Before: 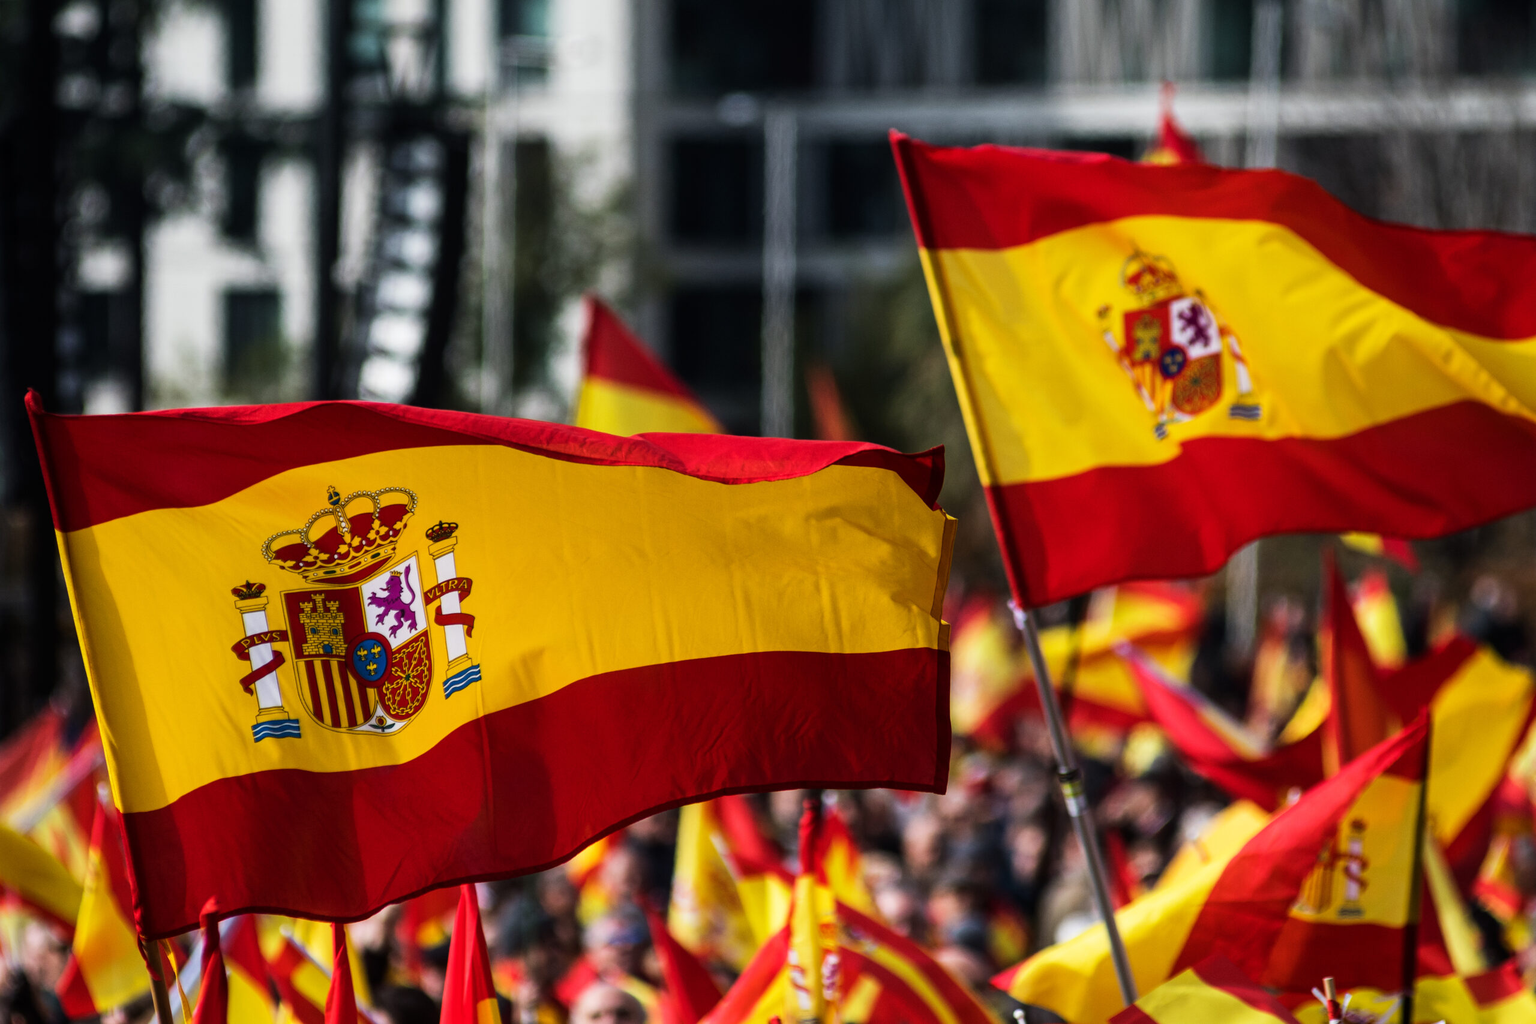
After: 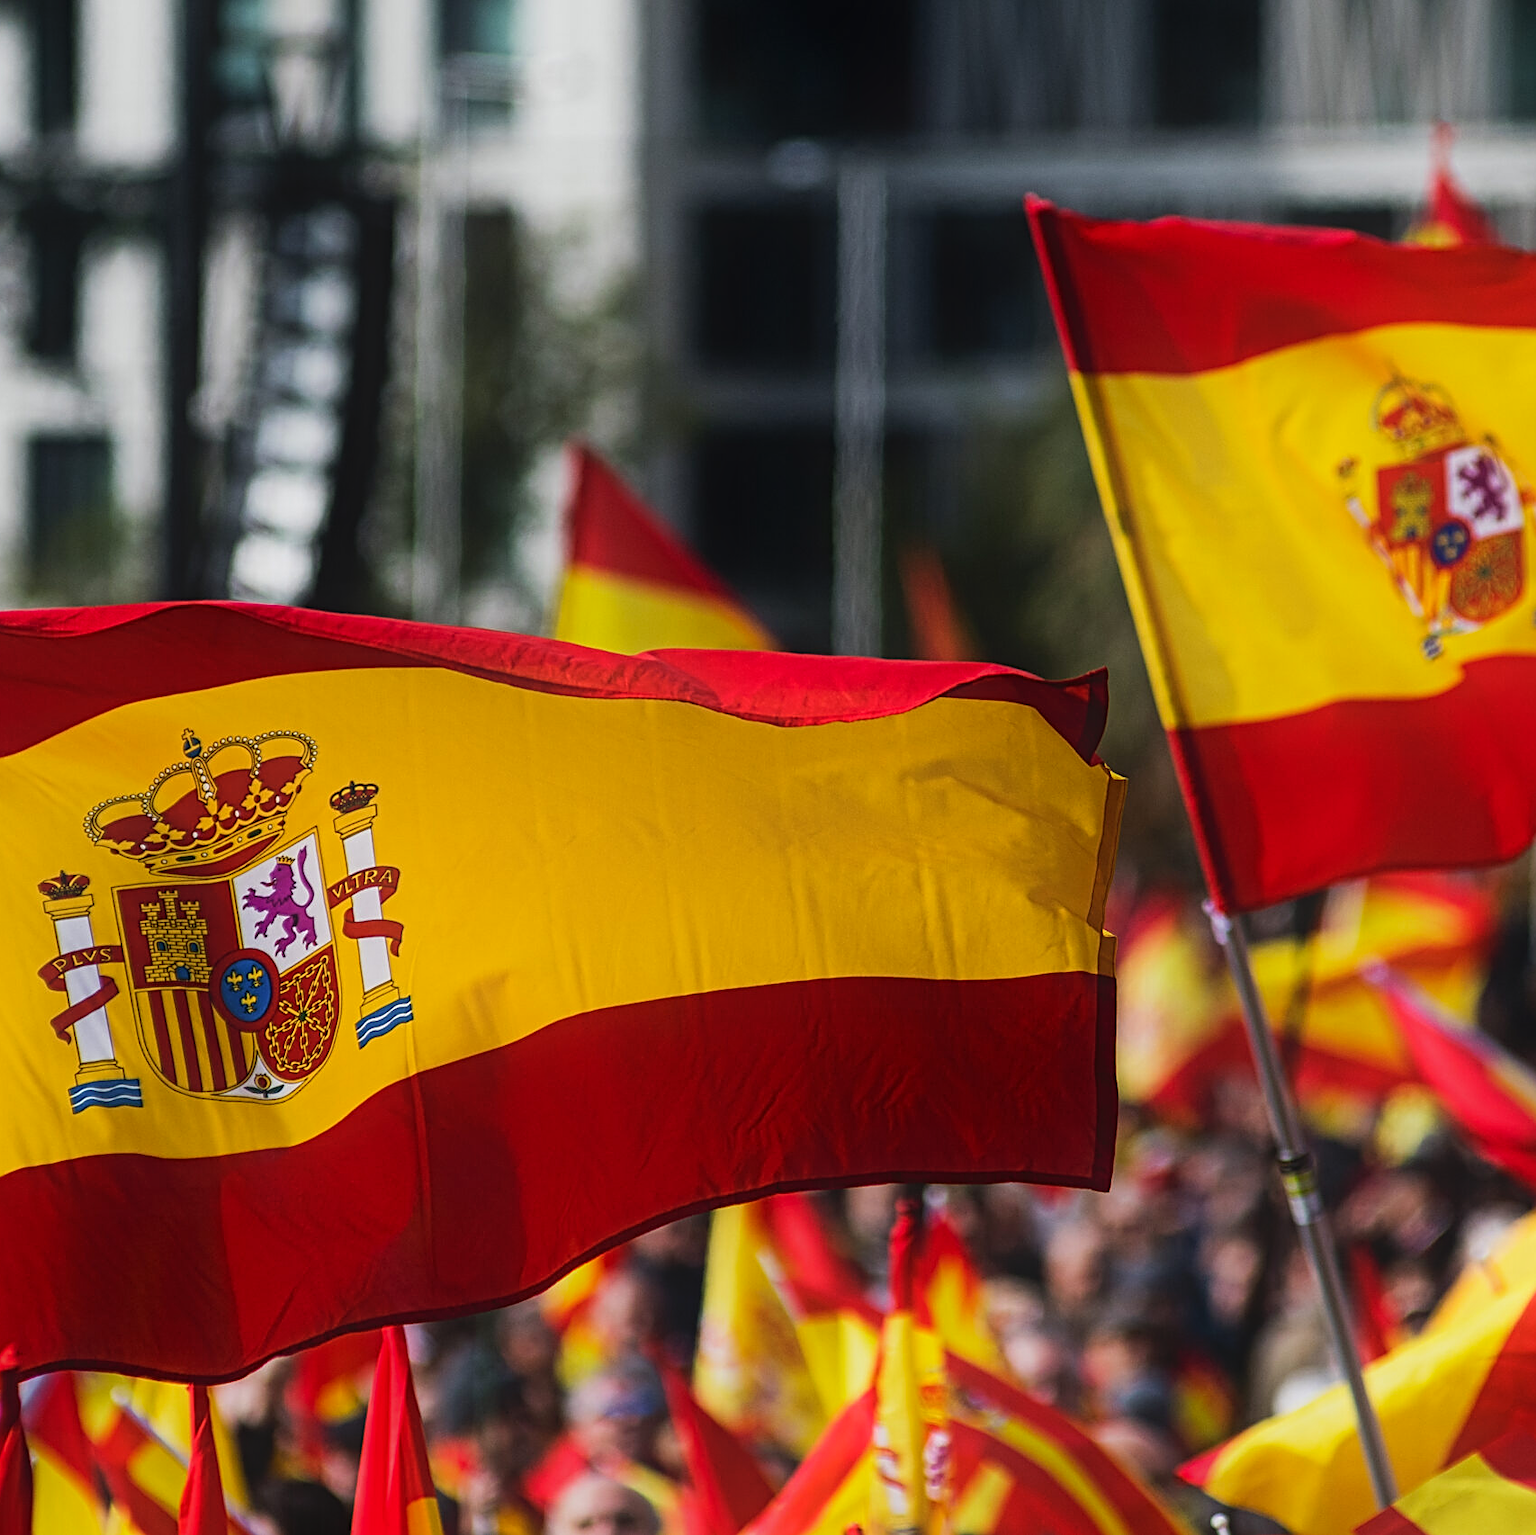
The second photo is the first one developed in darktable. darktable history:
crop and rotate: left 13.43%, right 19.89%
contrast equalizer: octaves 7, y [[0.514, 0.573, 0.581, 0.508, 0.5, 0.5], [0.5 ×6], [0.5 ×6], [0 ×6], [0 ×6]], mix -0.982
sharpen: on, module defaults
